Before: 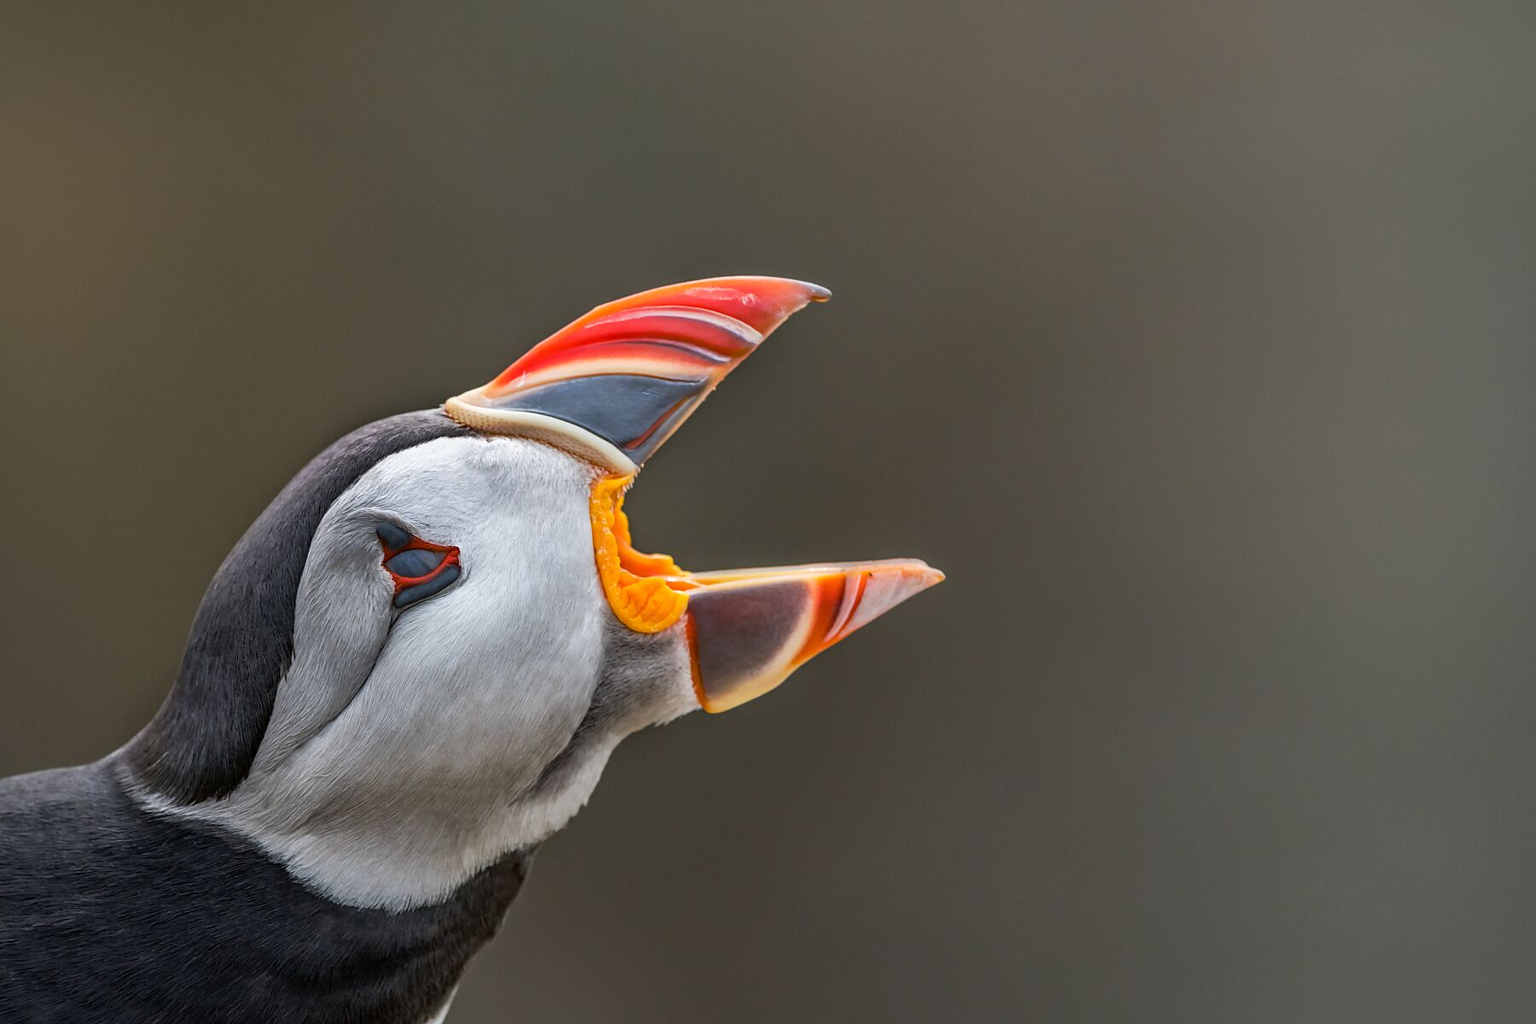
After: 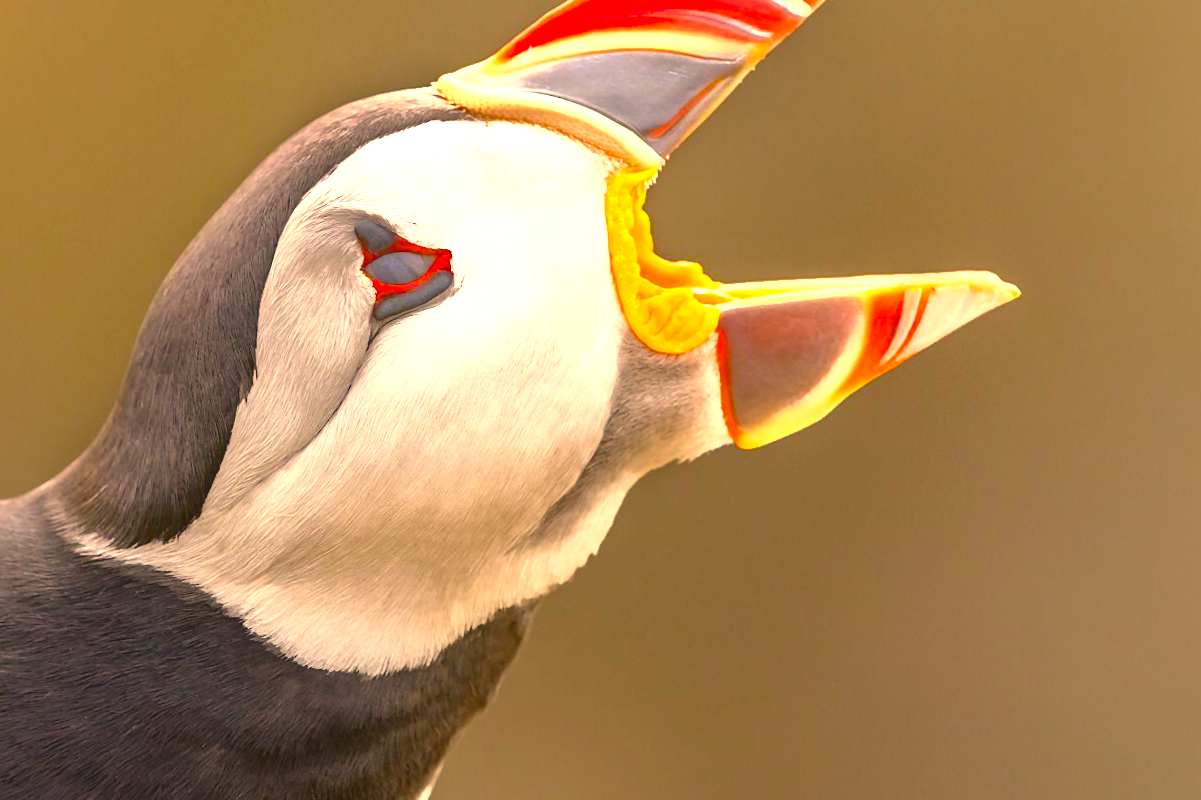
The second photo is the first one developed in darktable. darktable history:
white balance: emerald 1
color correction: highlights a* 17.94, highlights b* 35.39, shadows a* 1.48, shadows b* 6.42, saturation 1.01
crop and rotate: angle -0.82°, left 3.85%, top 31.828%, right 27.992%
color balance rgb: perceptual saturation grading › global saturation 35%, perceptual saturation grading › highlights -30%, perceptual saturation grading › shadows 35%, perceptual brilliance grading › global brilliance 3%, perceptual brilliance grading › highlights -3%, perceptual brilliance grading › shadows 3%
contrast equalizer: octaves 7, y [[0.6 ×6], [0.55 ×6], [0 ×6], [0 ×6], [0 ×6]], mix -1
shadows and highlights: shadows 25, highlights -25
exposure: black level correction 0, exposure 1.675 EV, compensate exposure bias true, compensate highlight preservation false
